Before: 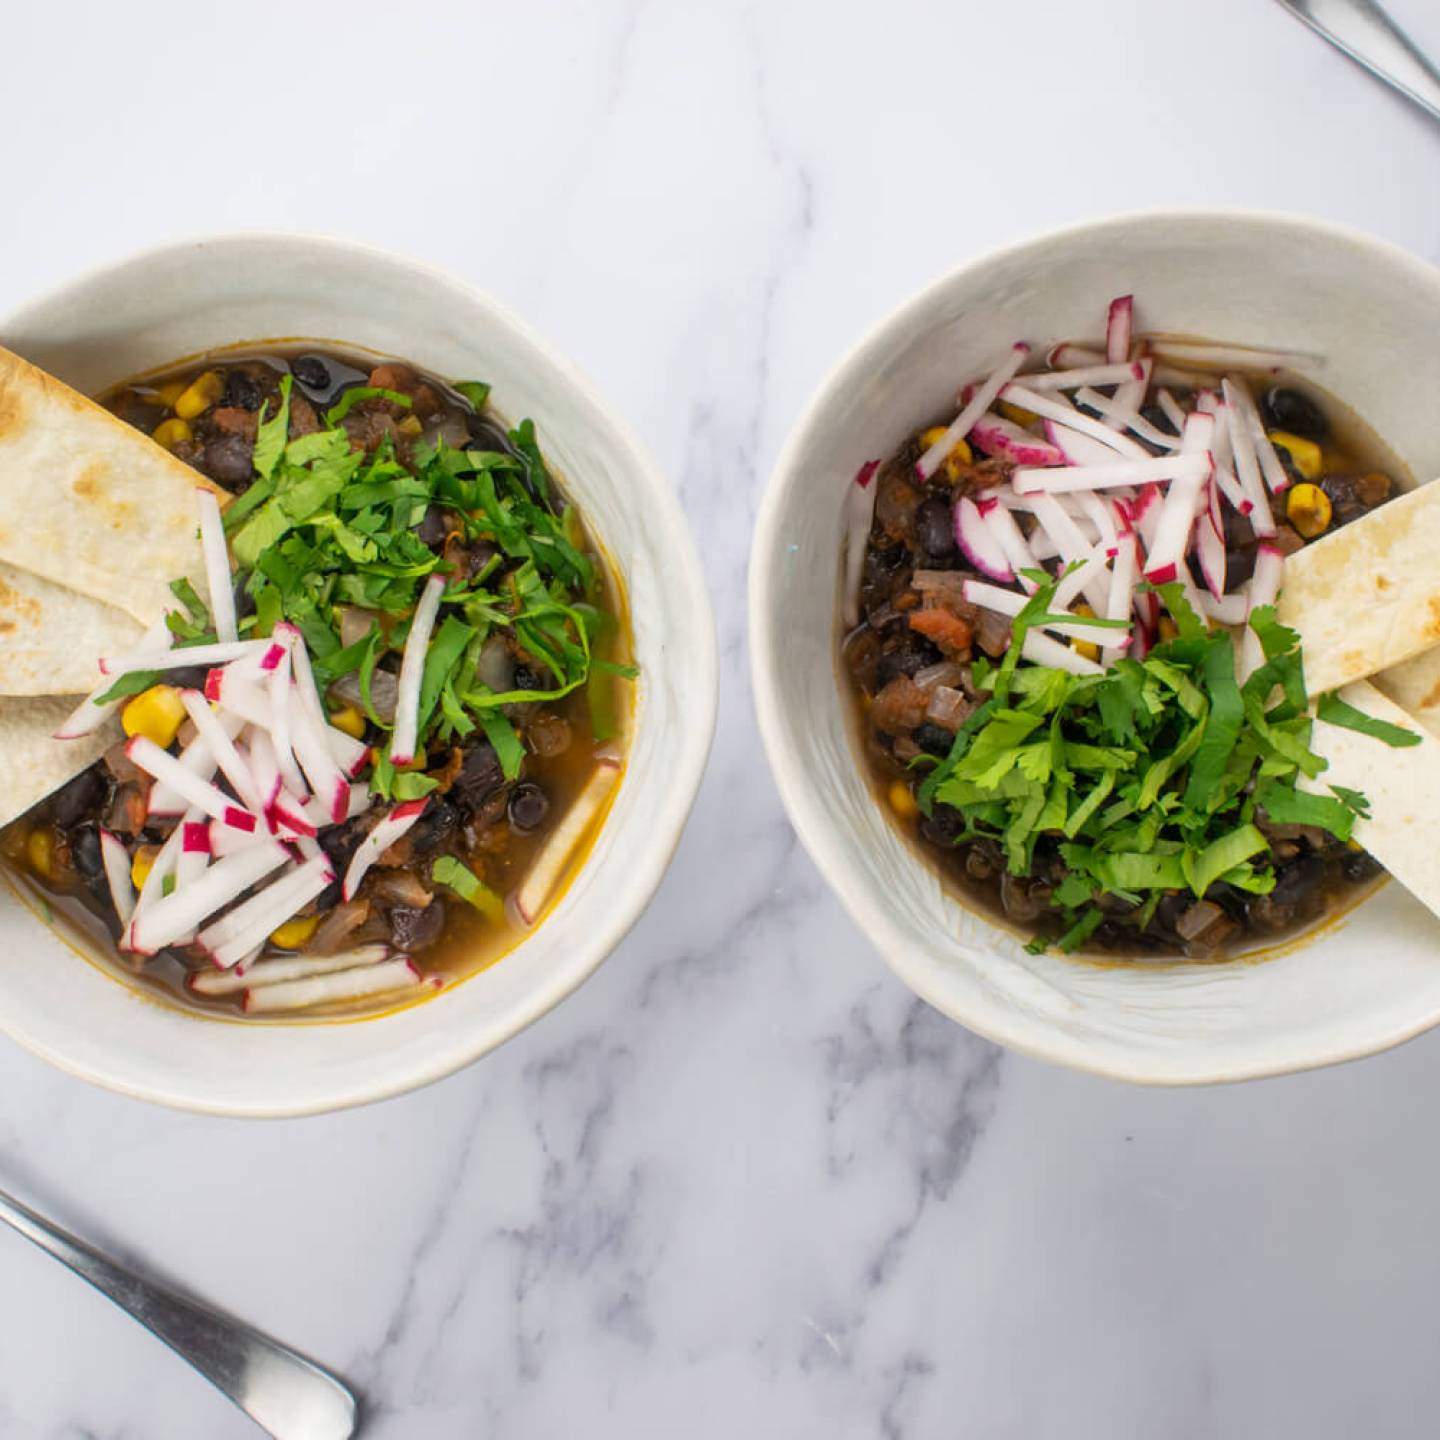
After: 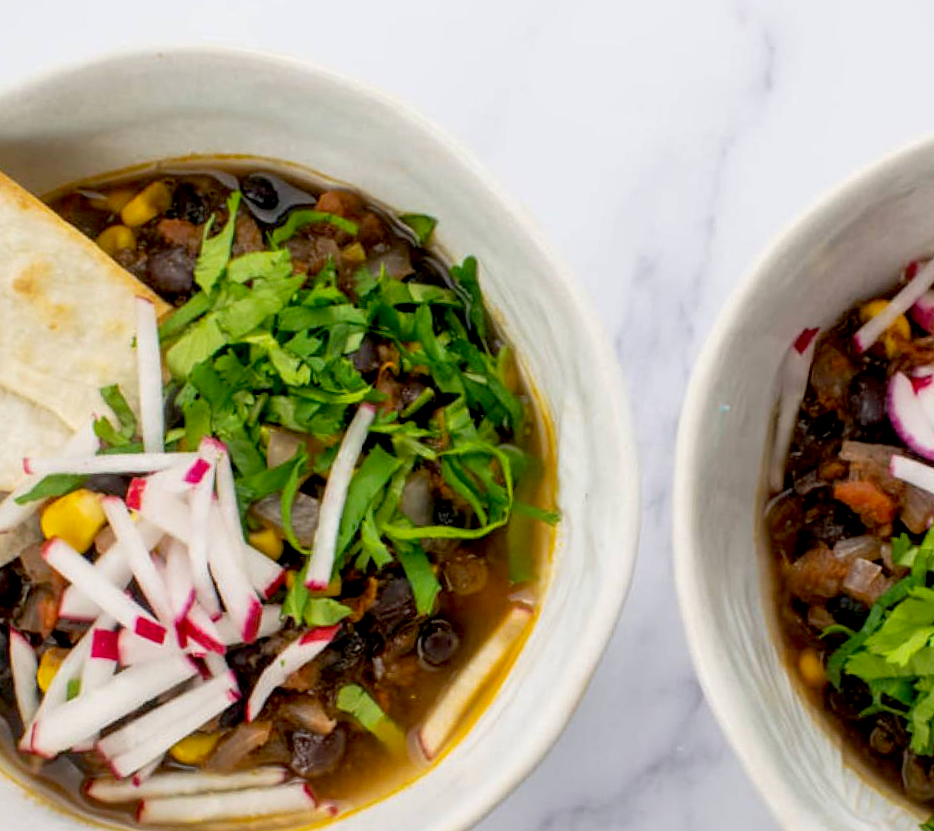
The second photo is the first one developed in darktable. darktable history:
crop and rotate: angle -4.99°, left 2.122%, top 6.945%, right 27.566%, bottom 30.519%
exposure: black level correction 0.016, exposure -0.009 EV, compensate highlight preservation false
